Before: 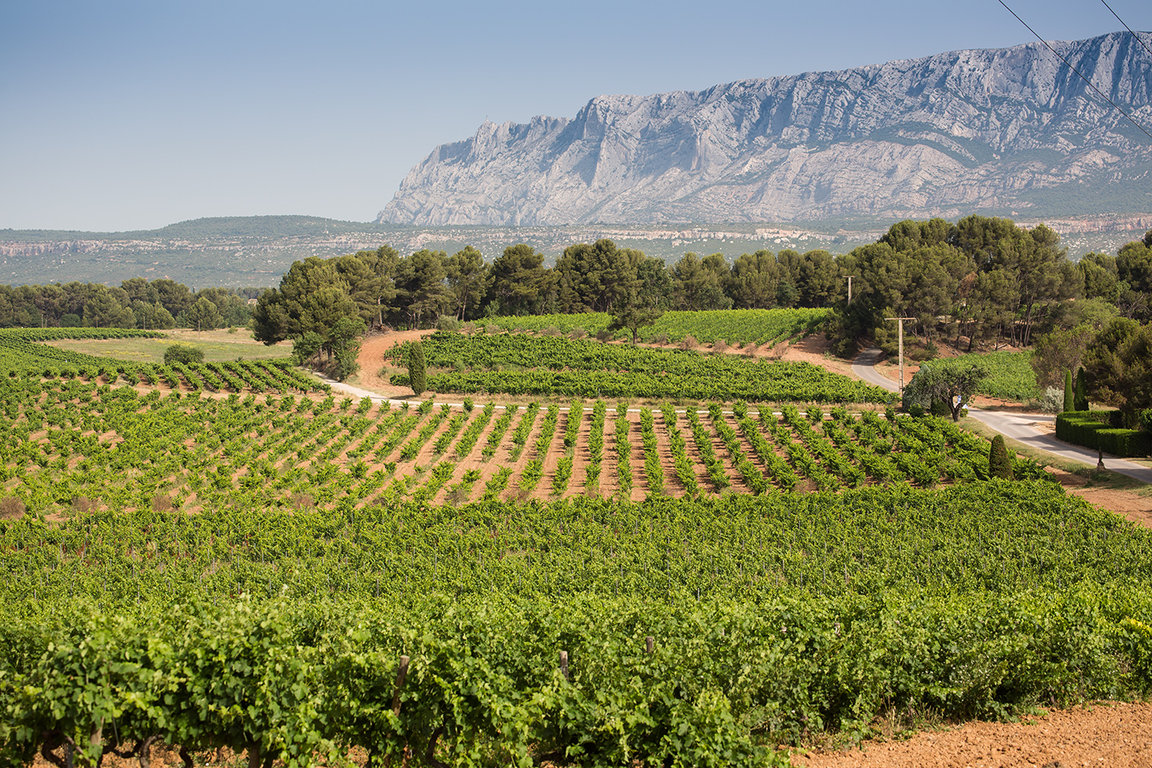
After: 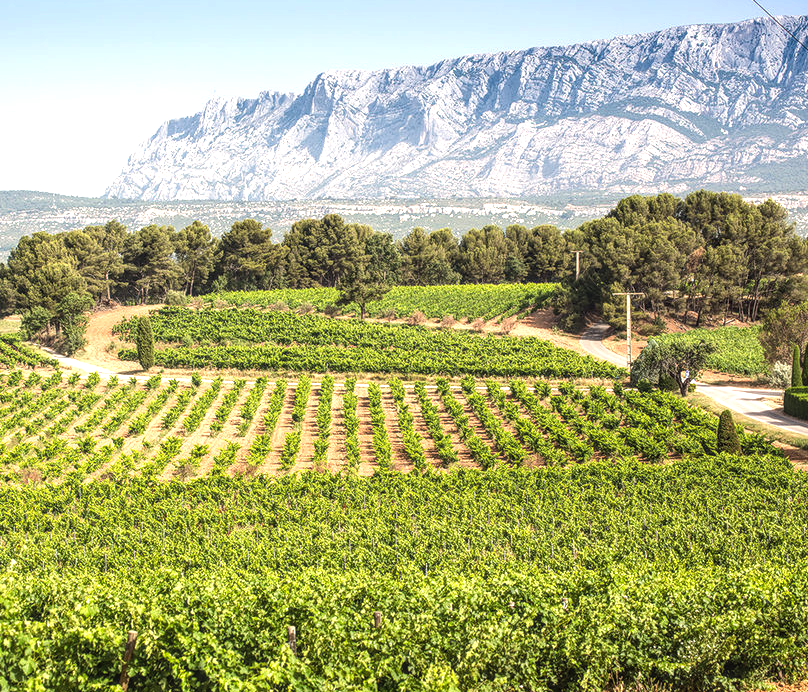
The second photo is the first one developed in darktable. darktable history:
crop and rotate: left 23.641%, top 3.279%, right 6.217%, bottom 6.52%
tone equalizer: -8 EV -0.427 EV, -7 EV -0.366 EV, -6 EV -0.308 EV, -5 EV -0.228 EV, -3 EV 0.213 EV, -2 EV 0.36 EV, -1 EV 0.393 EV, +0 EV 0.39 EV, edges refinement/feathering 500, mask exposure compensation -1.57 EV, preserve details no
exposure: exposure 0.602 EV, compensate exposure bias true, compensate highlight preservation false
local contrast: highlights 5%, shadows 2%, detail 134%
